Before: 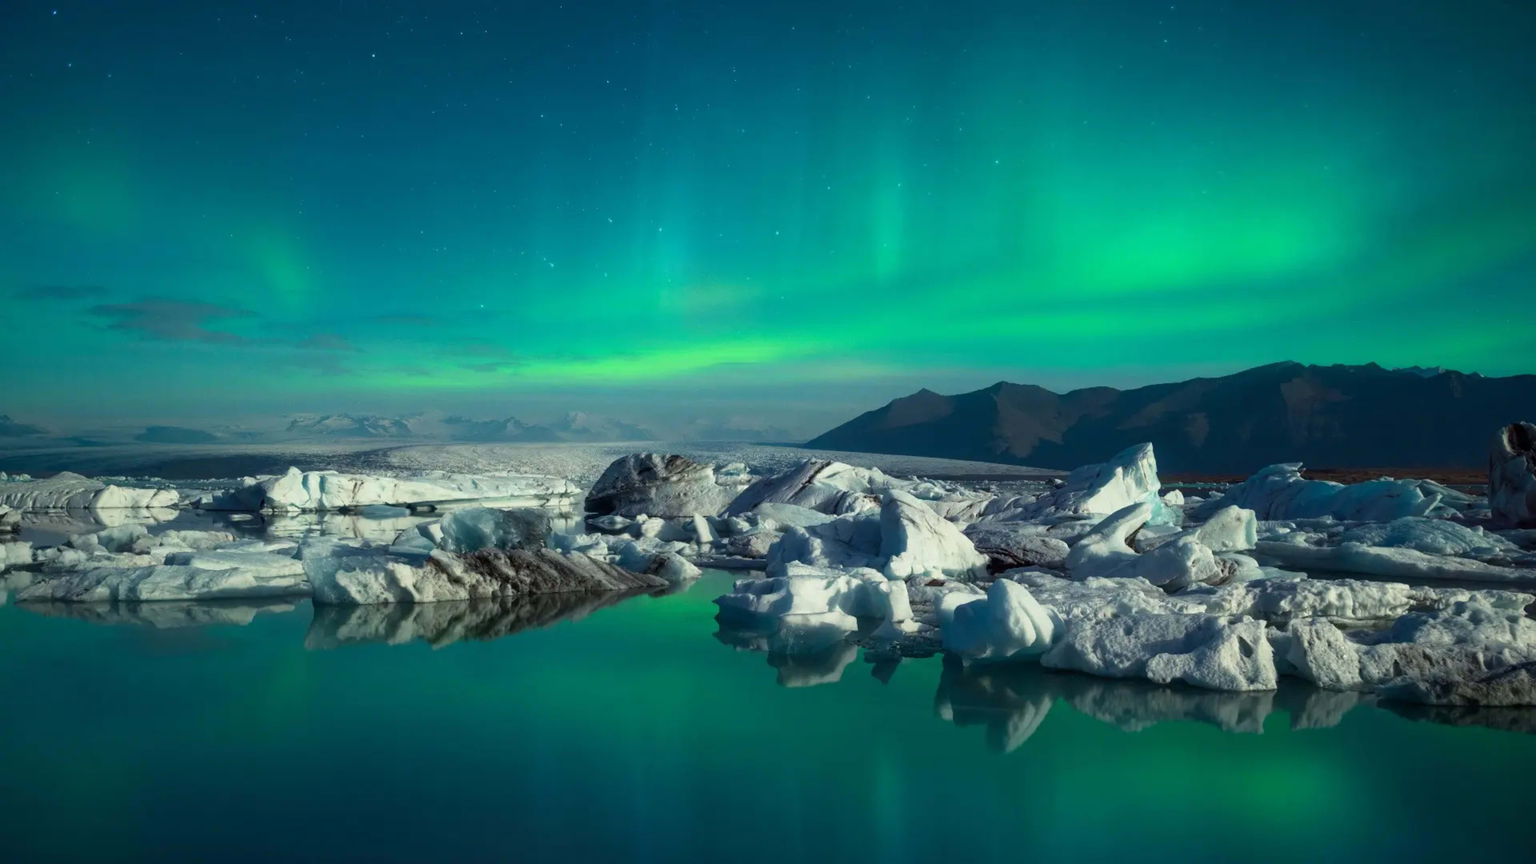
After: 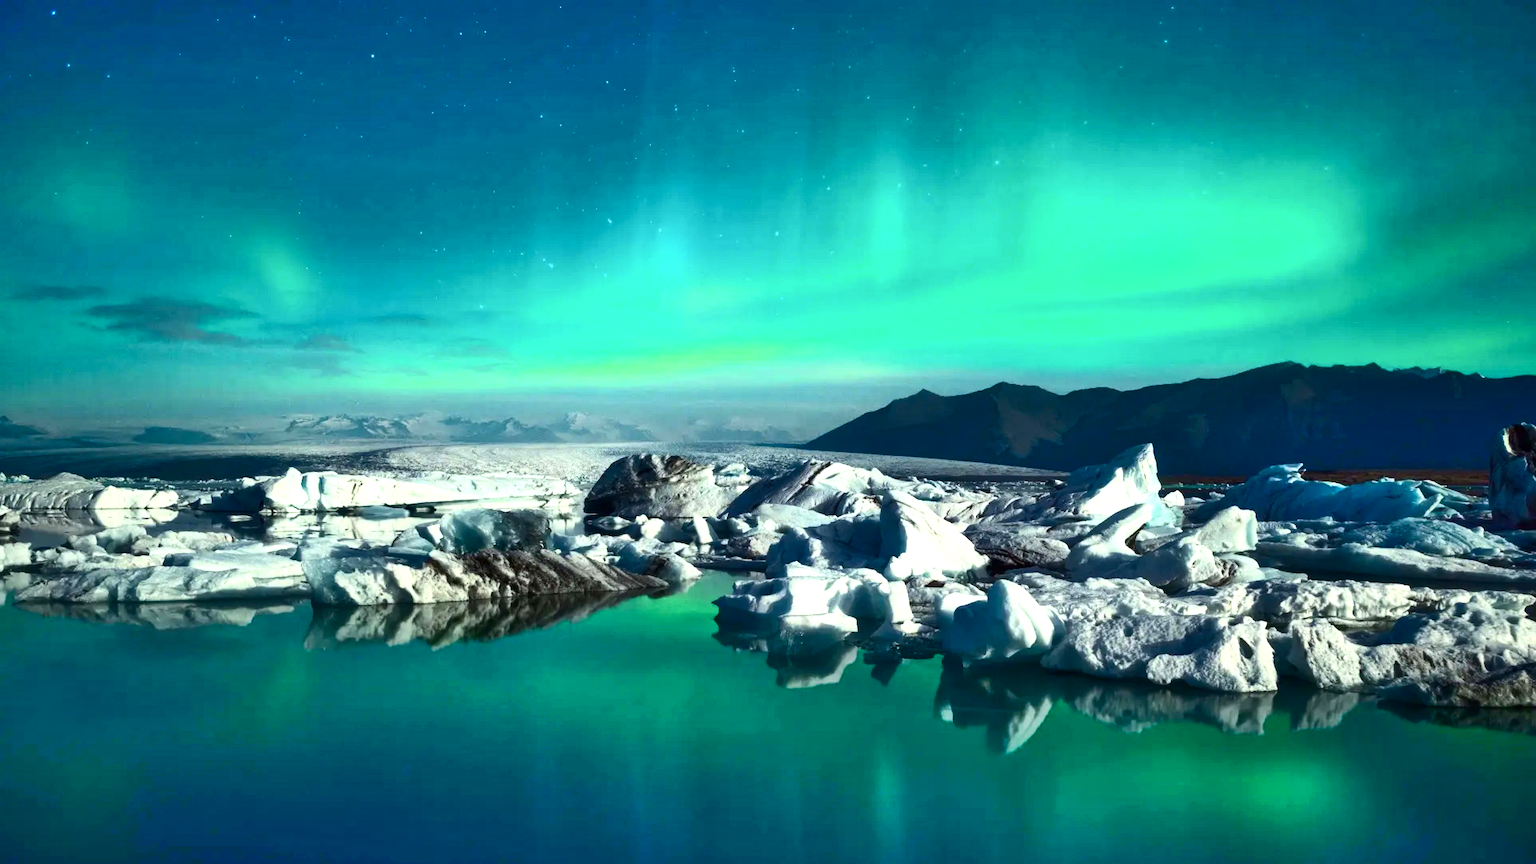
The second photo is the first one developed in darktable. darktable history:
crop and rotate: left 0.126%
shadows and highlights: radius 110.86, shadows 51.09, white point adjustment 9.16, highlights -4.17, highlights color adjustment 32.2%, soften with gaussian
contrast brightness saturation: contrast 0.4, brightness 0.1, saturation 0.21
